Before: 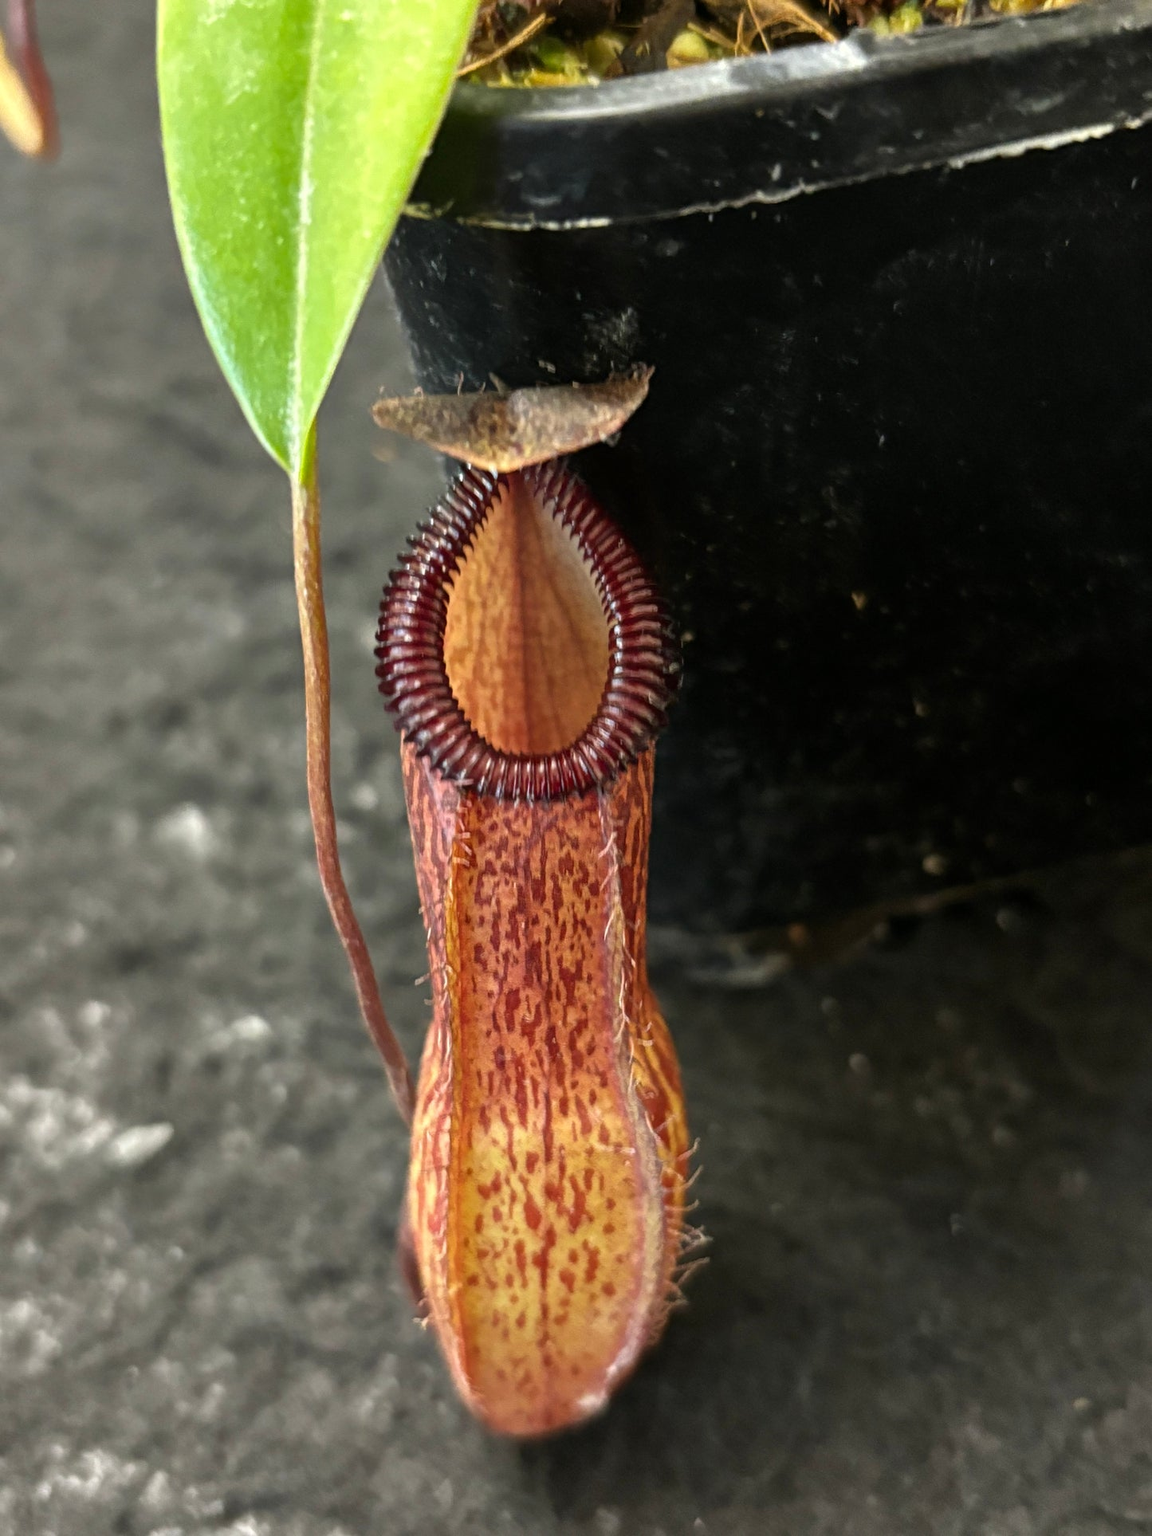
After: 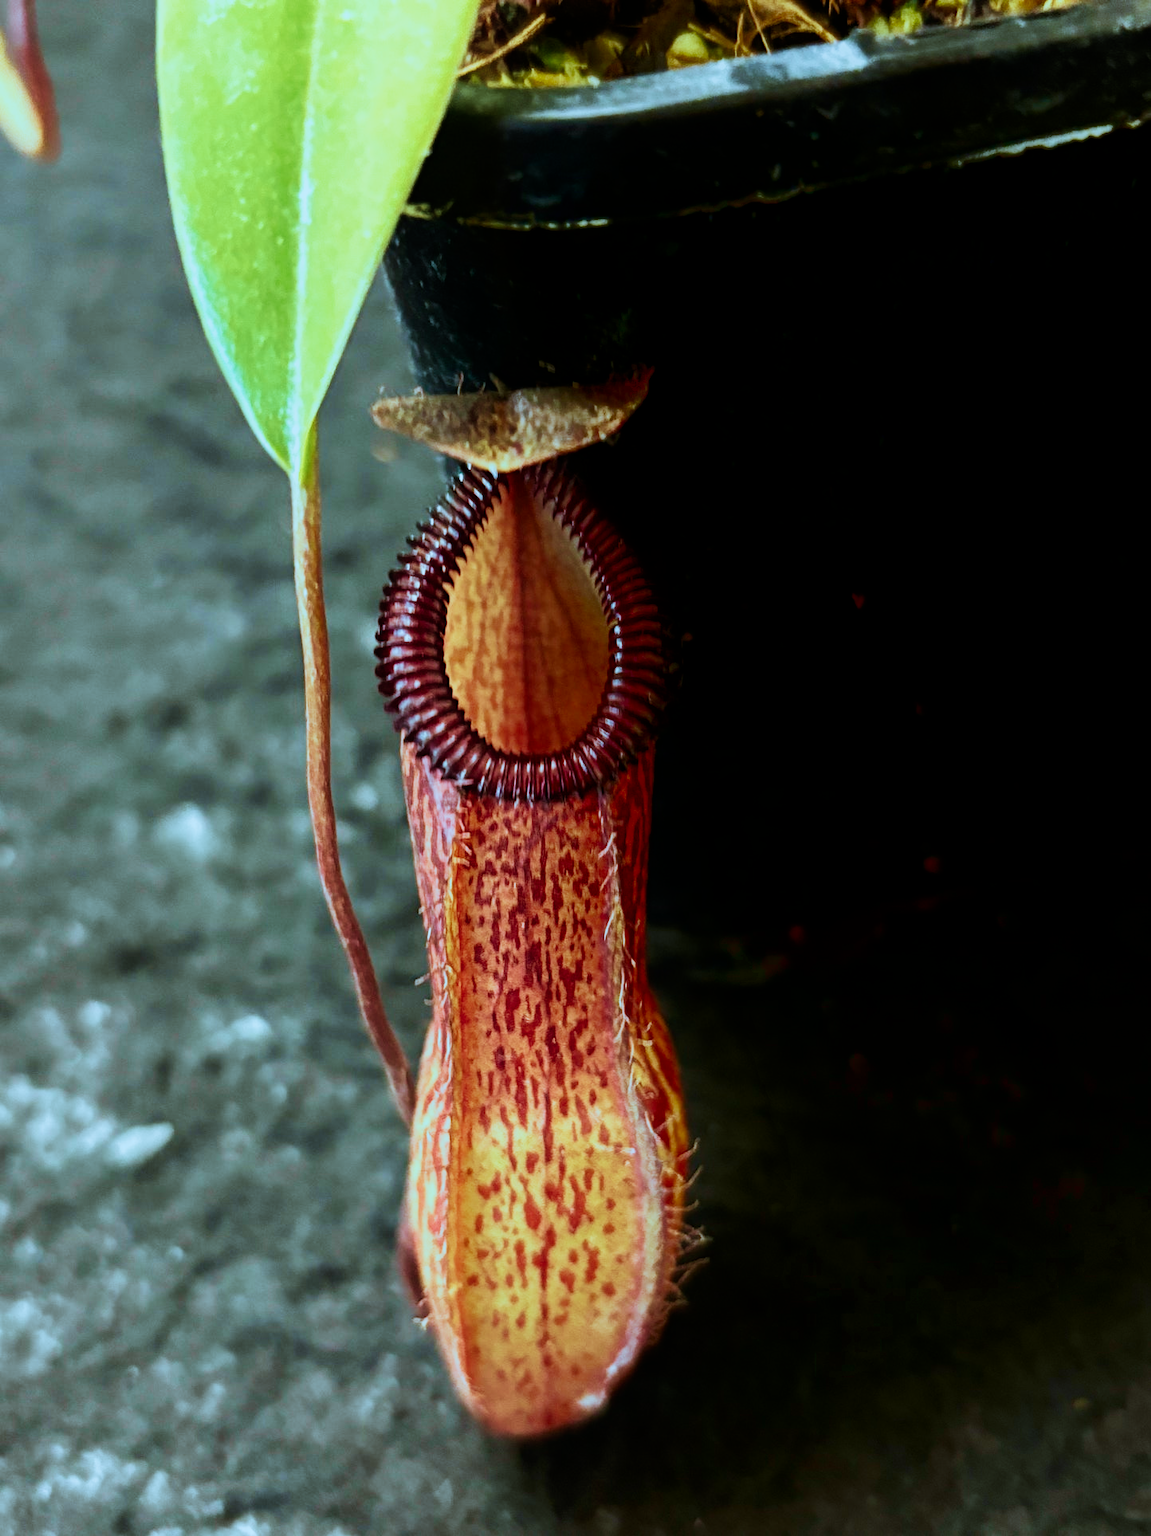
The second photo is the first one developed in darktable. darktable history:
shadows and highlights: shadows -70, highlights 35, soften with gaussian
sigmoid: contrast 1.8, skew -0.2, preserve hue 0%, red attenuation 0.1, red rotation 0.035, green attenuation 0.1, green rotation -0.017, blue attenuation 0.15, blue rotation -0.052, base primaries Rec2020
velvia: strength 45%
color correction: highlights a* -10.69, highlights b* -19.19
